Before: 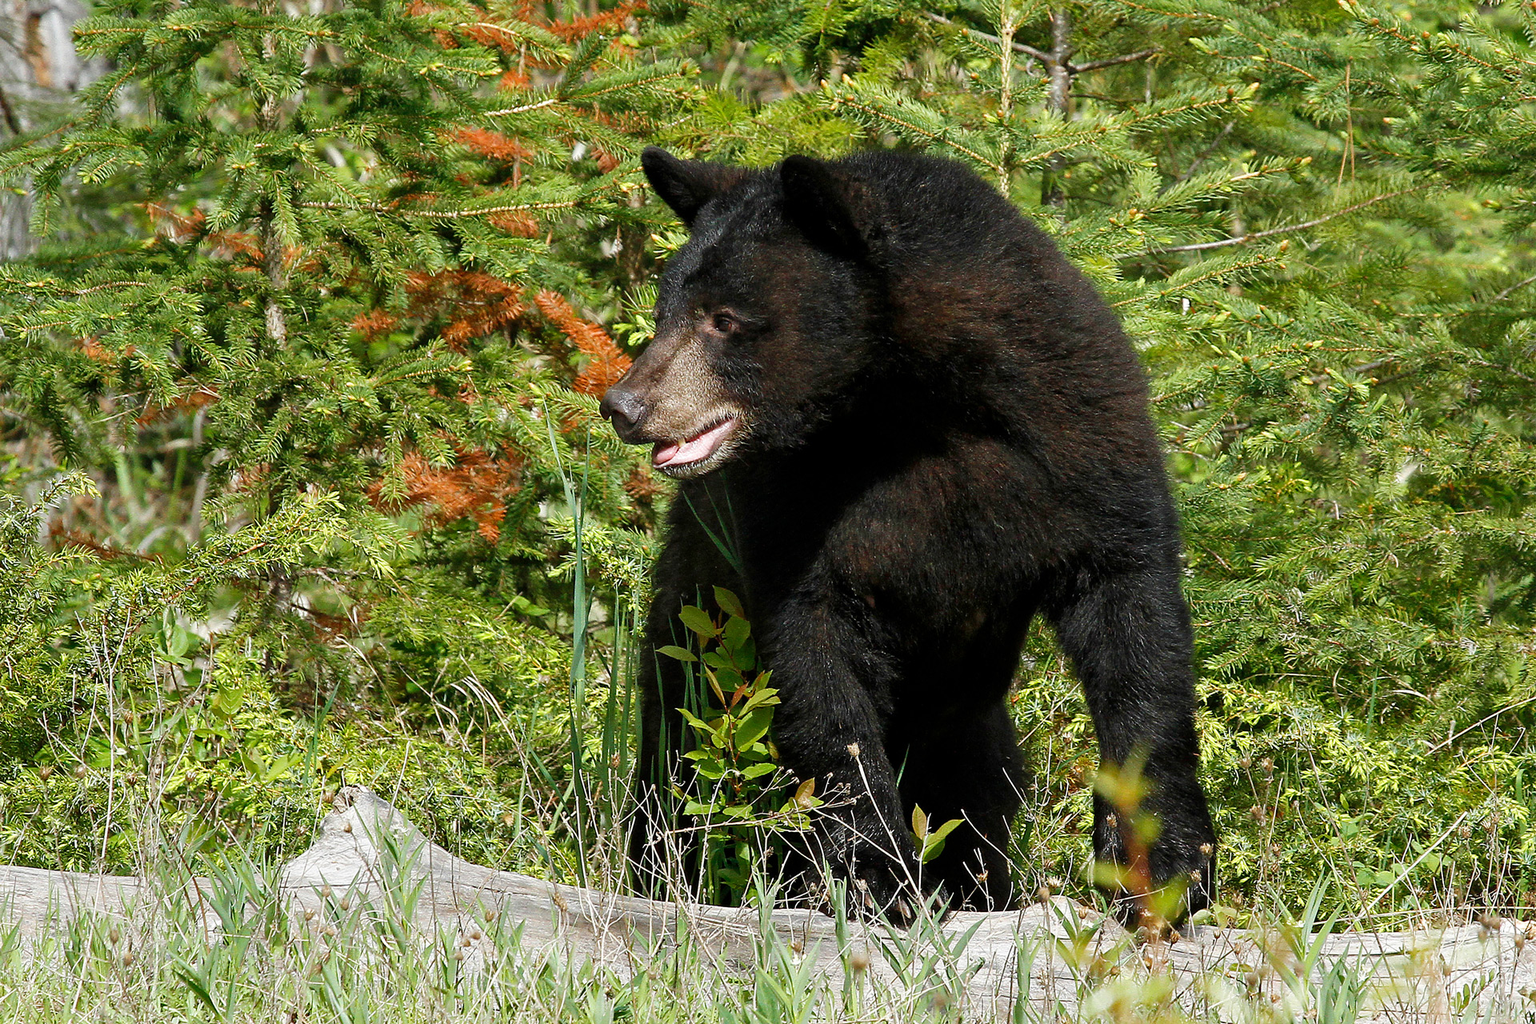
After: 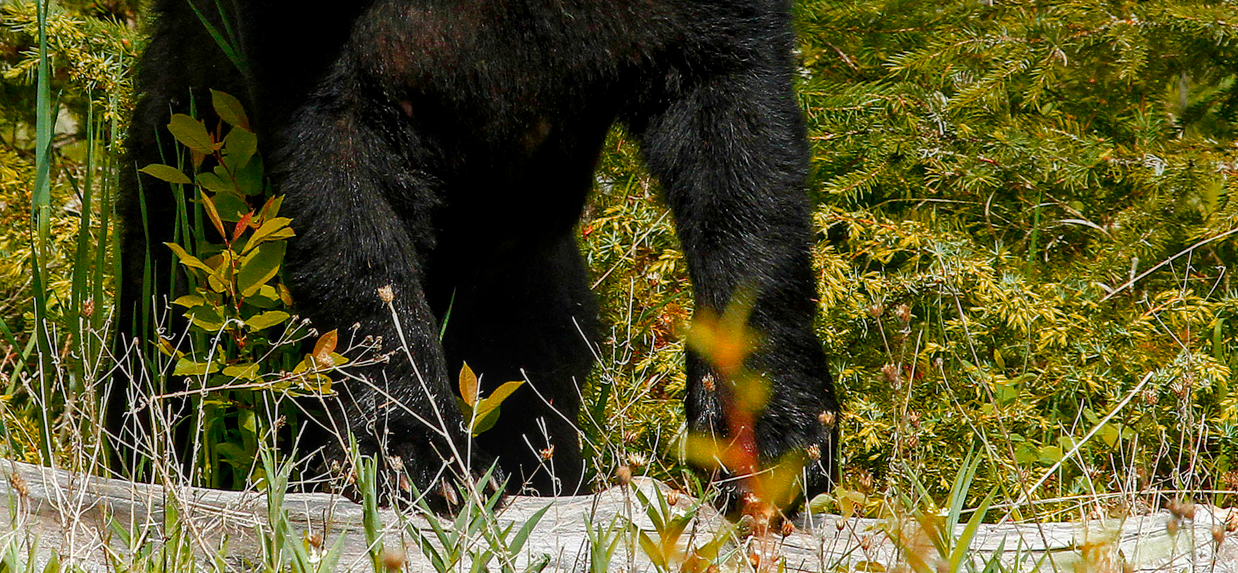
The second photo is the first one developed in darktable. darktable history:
local contrast: on, module defaults
color zones: curves: ch0 [(0.473, 0.374) (0.742, 0.784)]; ch1 [(0.354, 0.737) (0.742, 0.705)]; ch2 [(0.318, 0.421) (0.758, 0.532)]
crop and rotate: left 35.509%, top 50.238%, bottom 4.934%
graduated density: on, module defaults
